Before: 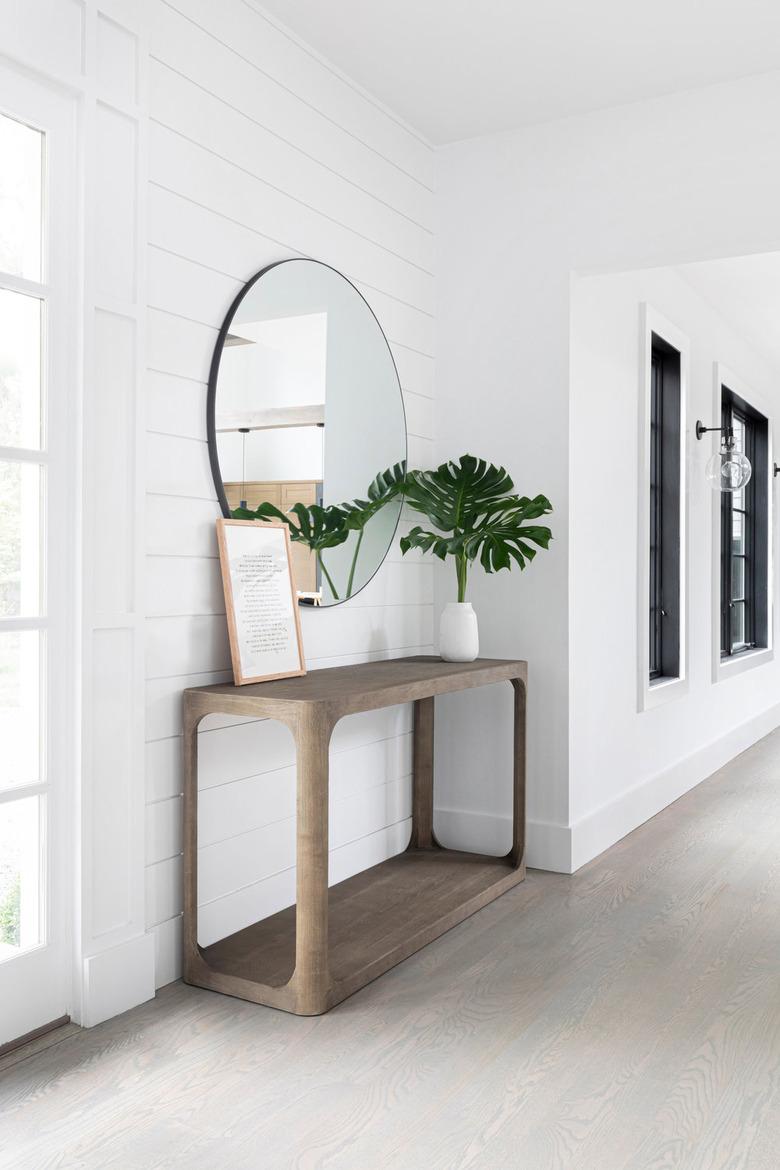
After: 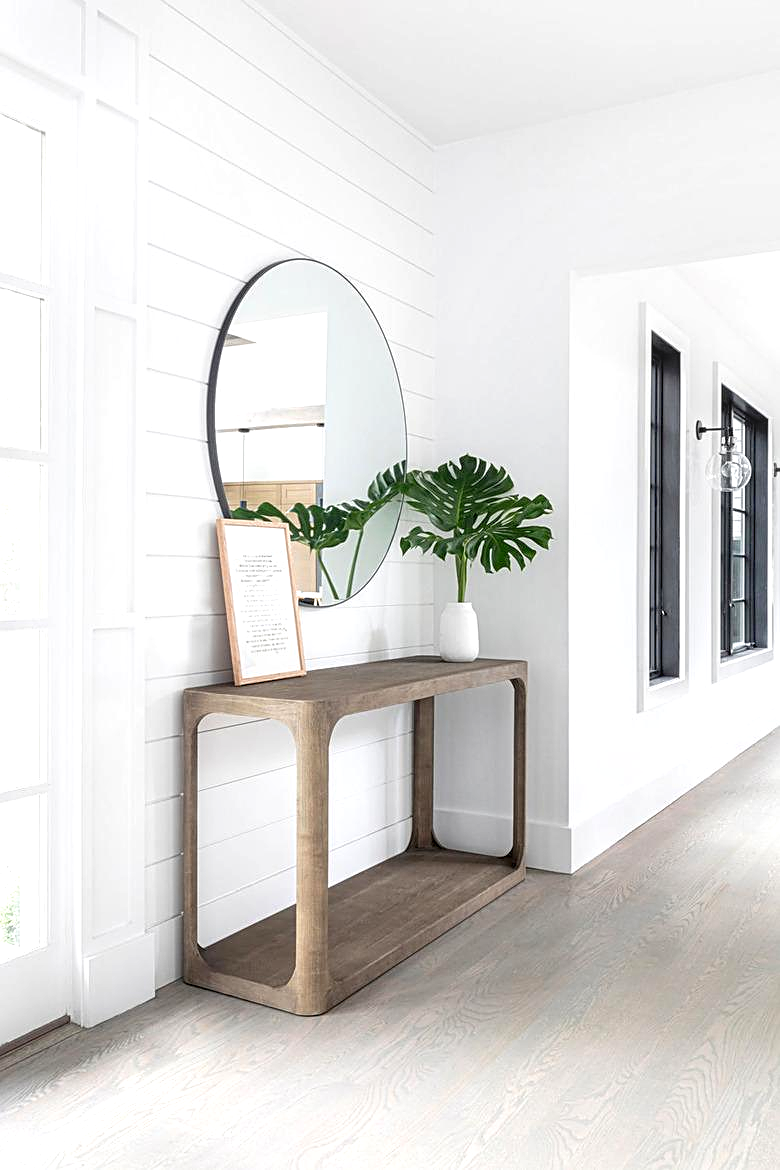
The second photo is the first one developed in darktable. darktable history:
local contrast: detail 130%
sharpen: on, module defaults
levels: levels [0, 0.435, 0.917]
